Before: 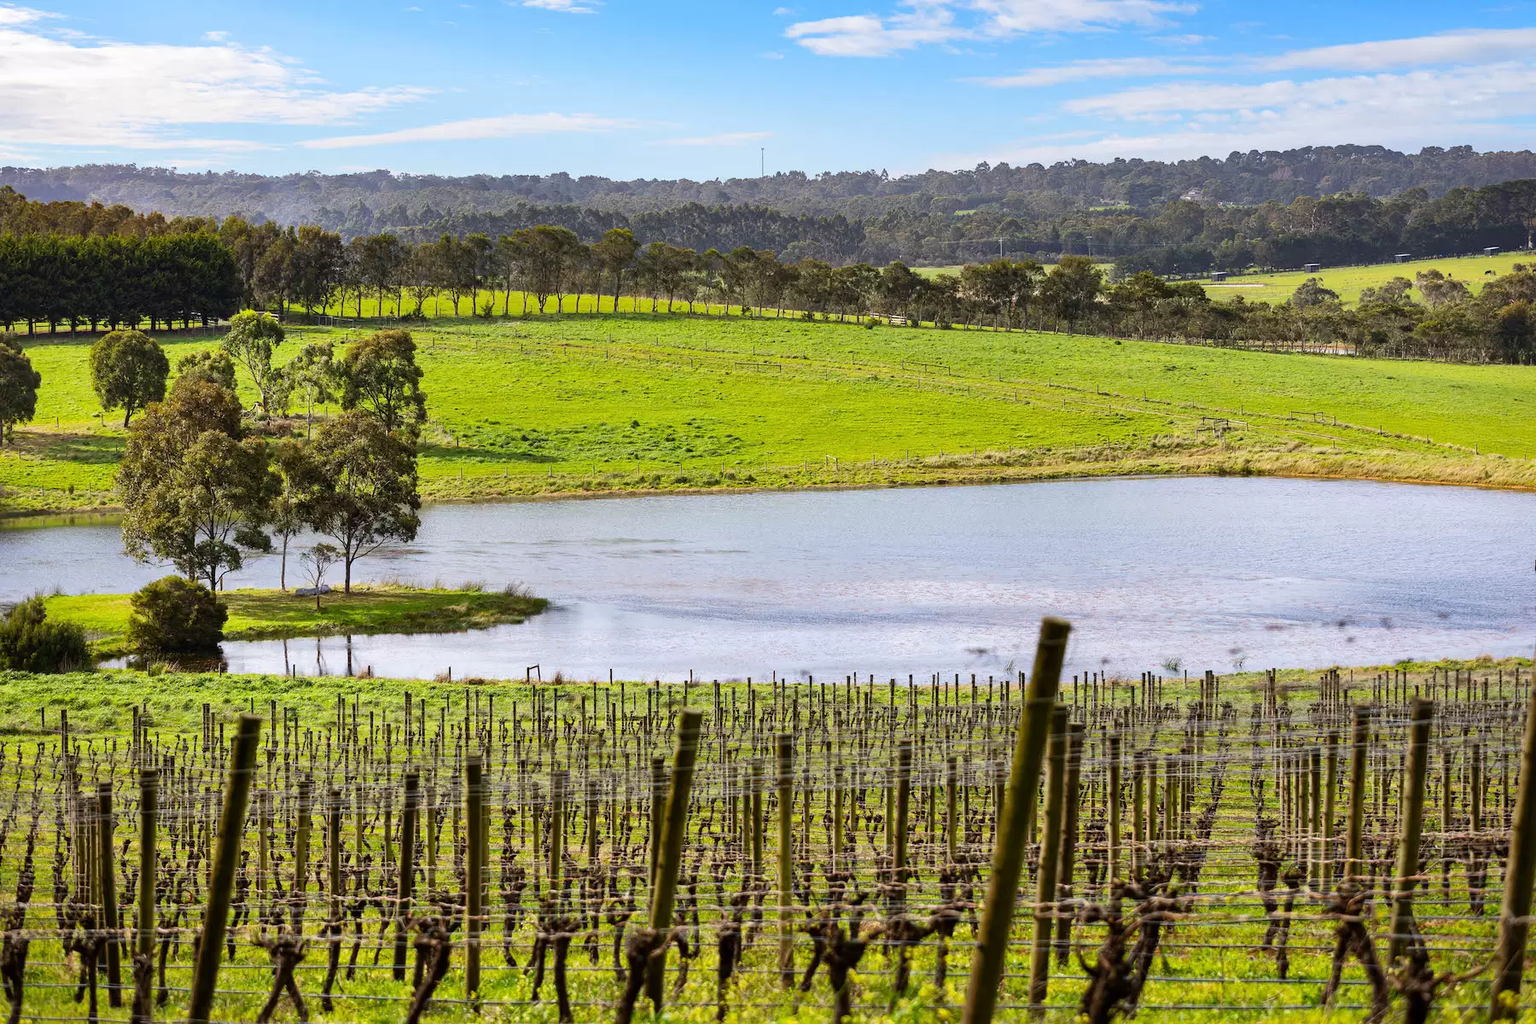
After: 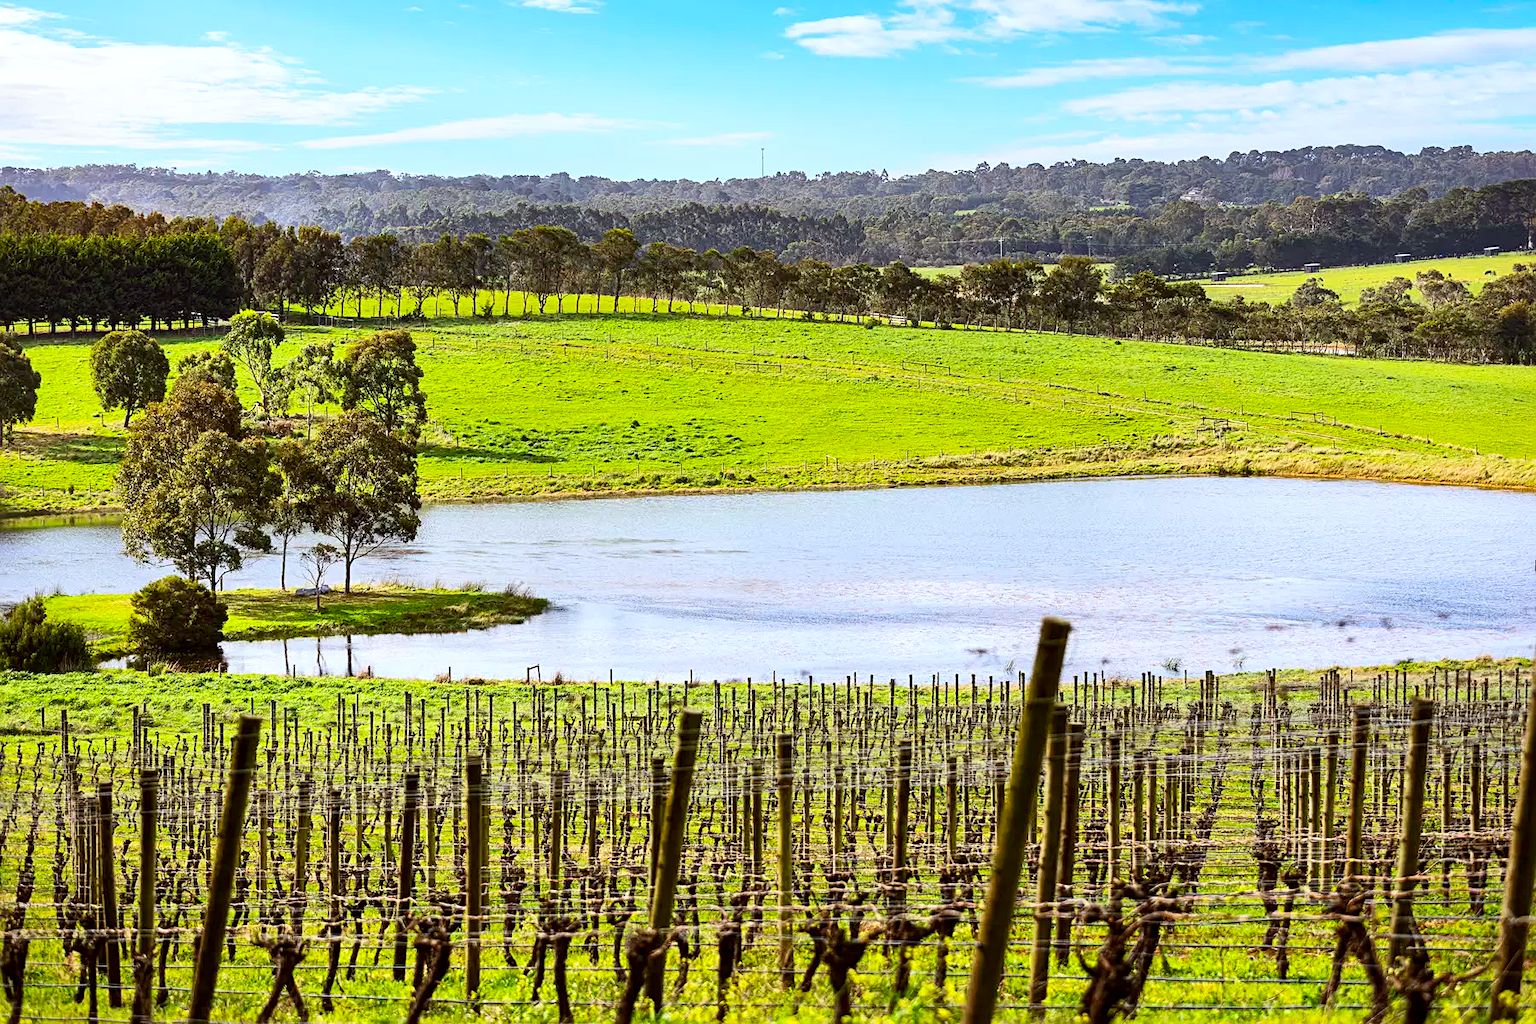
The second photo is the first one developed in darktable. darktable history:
sharpen: radius 2.167, amount 0.381, threshold 0
contrast brightness saturation: contrast 0.23, brightness 0.1, saturation 0.29
color correction: highlights a* -2.73, highlights b* -2.09, shadows a* 2.41, shadows b* 2.73
local contrast: highlights 100%, shadows 100%, detail 120%, midtone range 0.2
